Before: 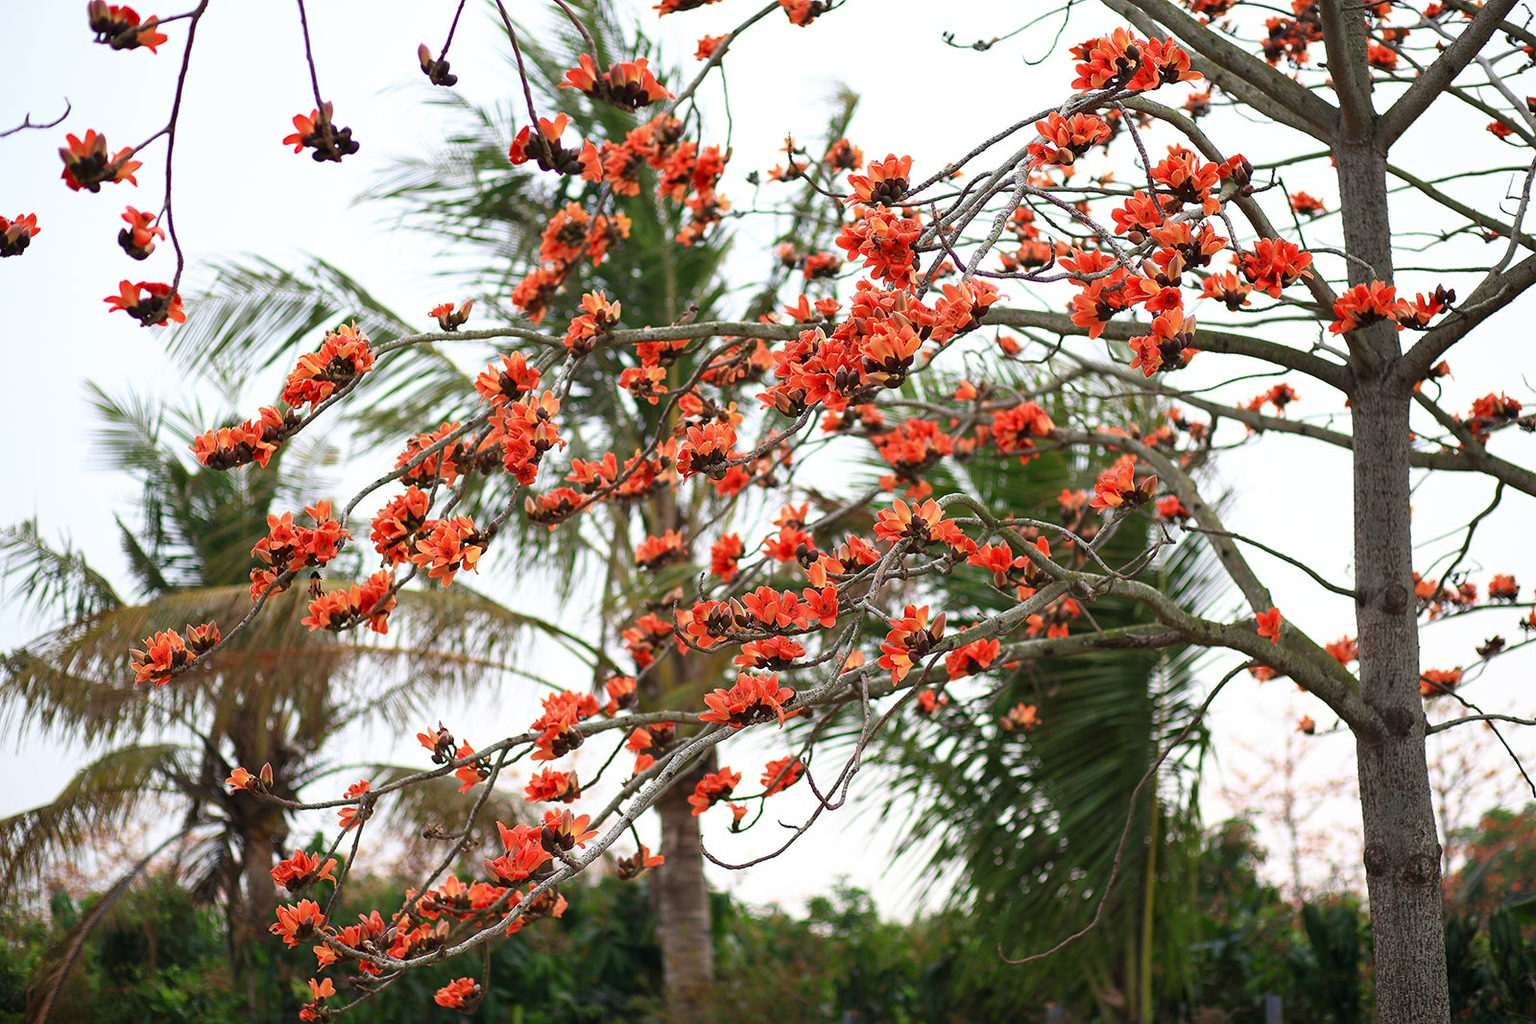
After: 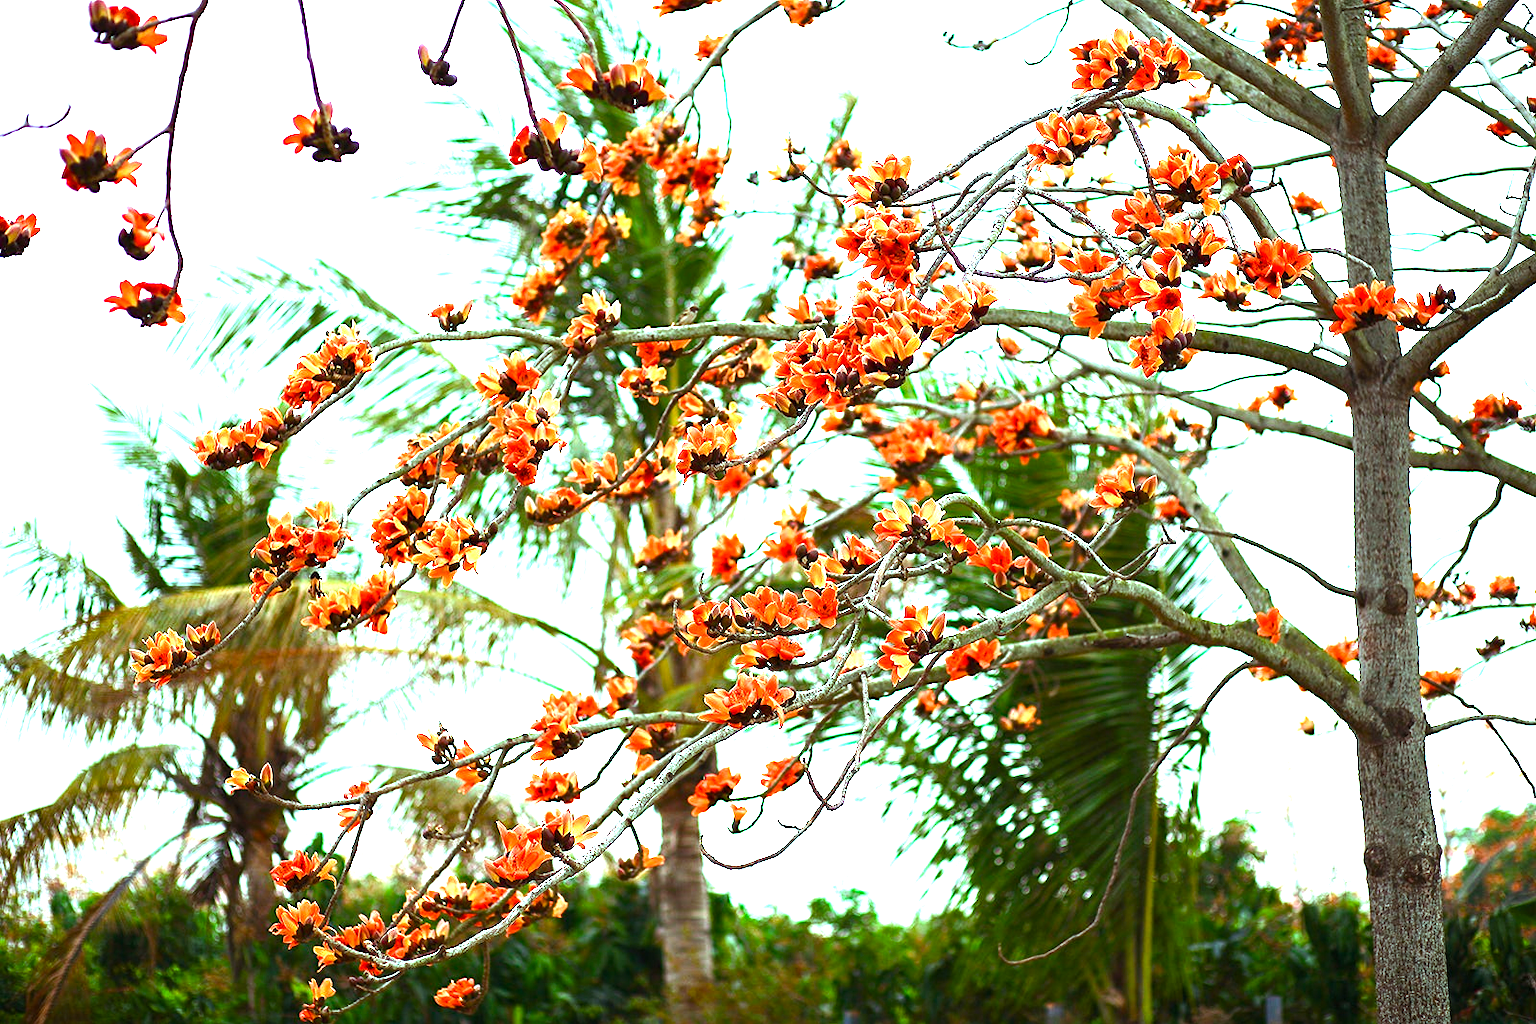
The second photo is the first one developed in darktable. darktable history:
color balance rgb: power › chroma 0.272%, power › hue 60.53°, highlights gain › chroma 5.336%, highlights gain › hue 194.59°, perceptual saturation grading › global saturation 20%, perceptual saturation grading › highlights -25.612%, perceptual saturation grading › shadows 49.702%, perceptual brilliance grading › highlights 47.642%, perceptual brilliance grading › mid-tones 22.593%, perceptual brilliance grading › shadows -5.647%
exposure: exposure 0.4 EV, compensate highlight preservation false
